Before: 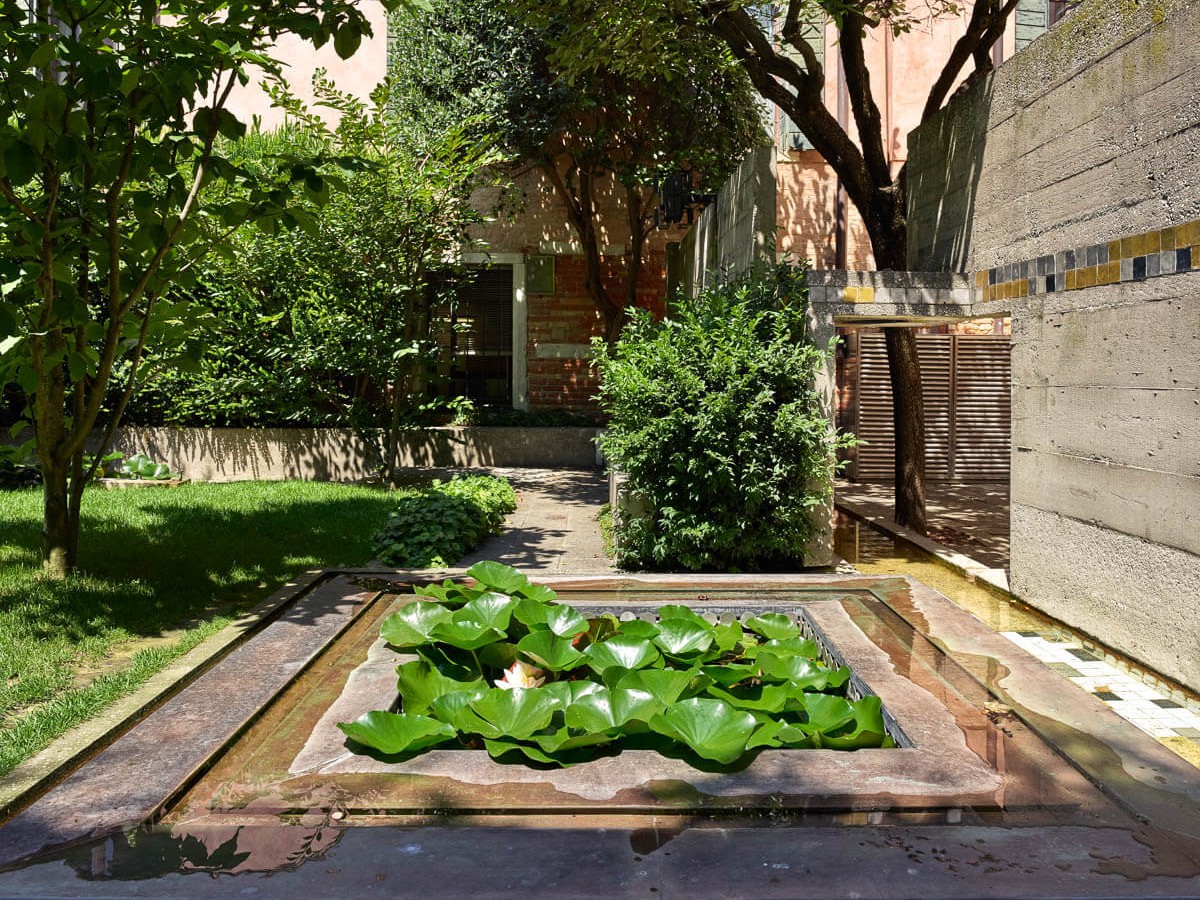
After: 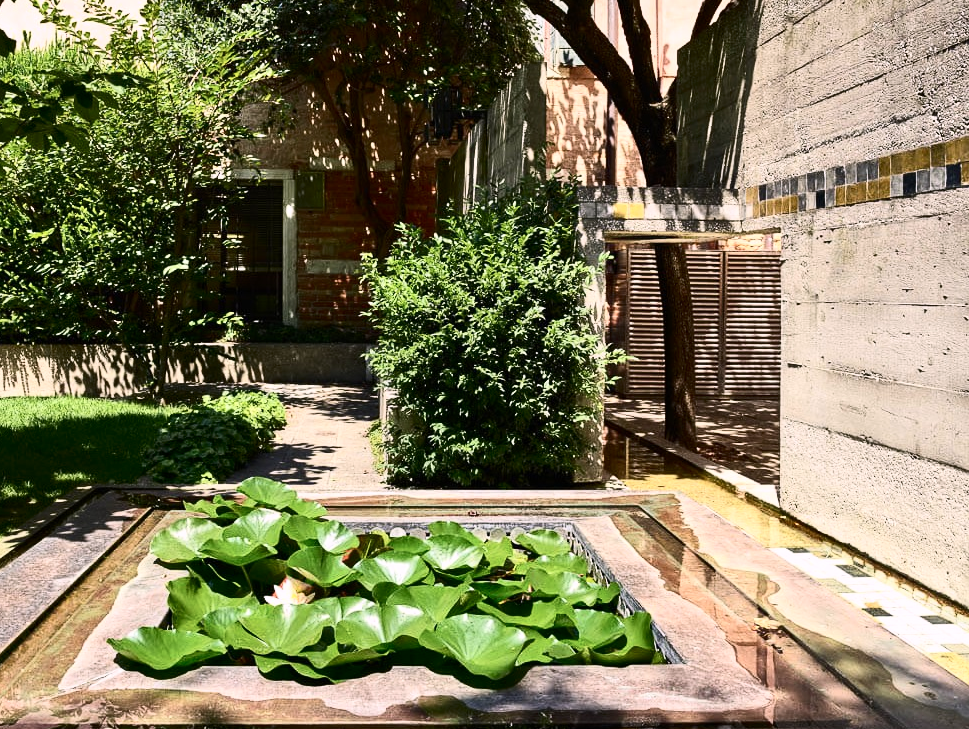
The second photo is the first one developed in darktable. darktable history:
crop: left 19.206%, top 9.363%, right 0%, bottom 9.615%
contrast brightness saturation: contrast 0.381, brightness 0.108
color balance rgb: highlights gain › chroma 1.54%, highlights gain › hue 309.62°, perceptual saturation grading › global saturation -0.91%
